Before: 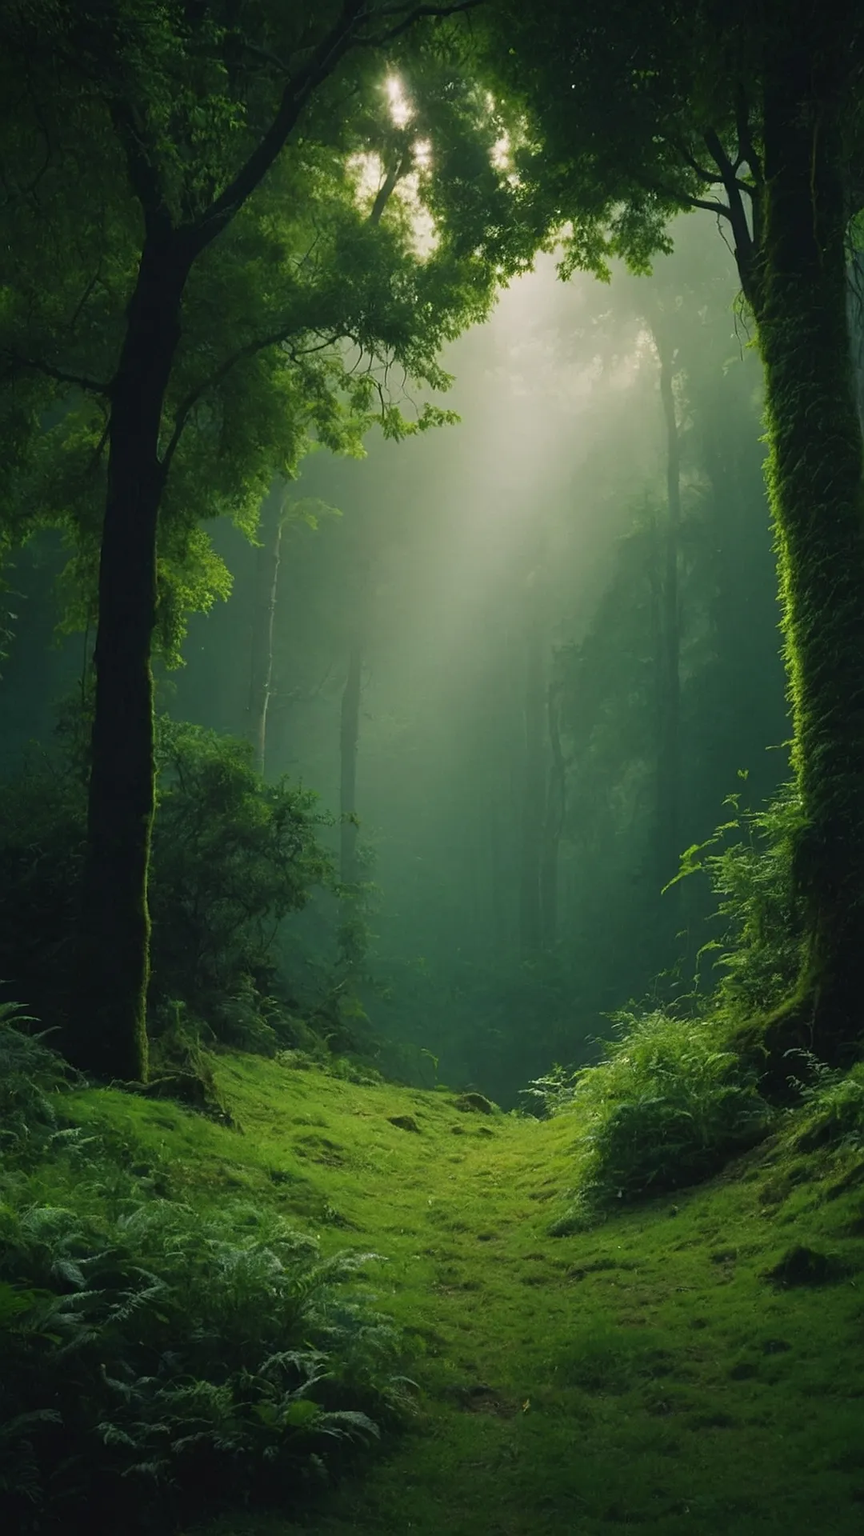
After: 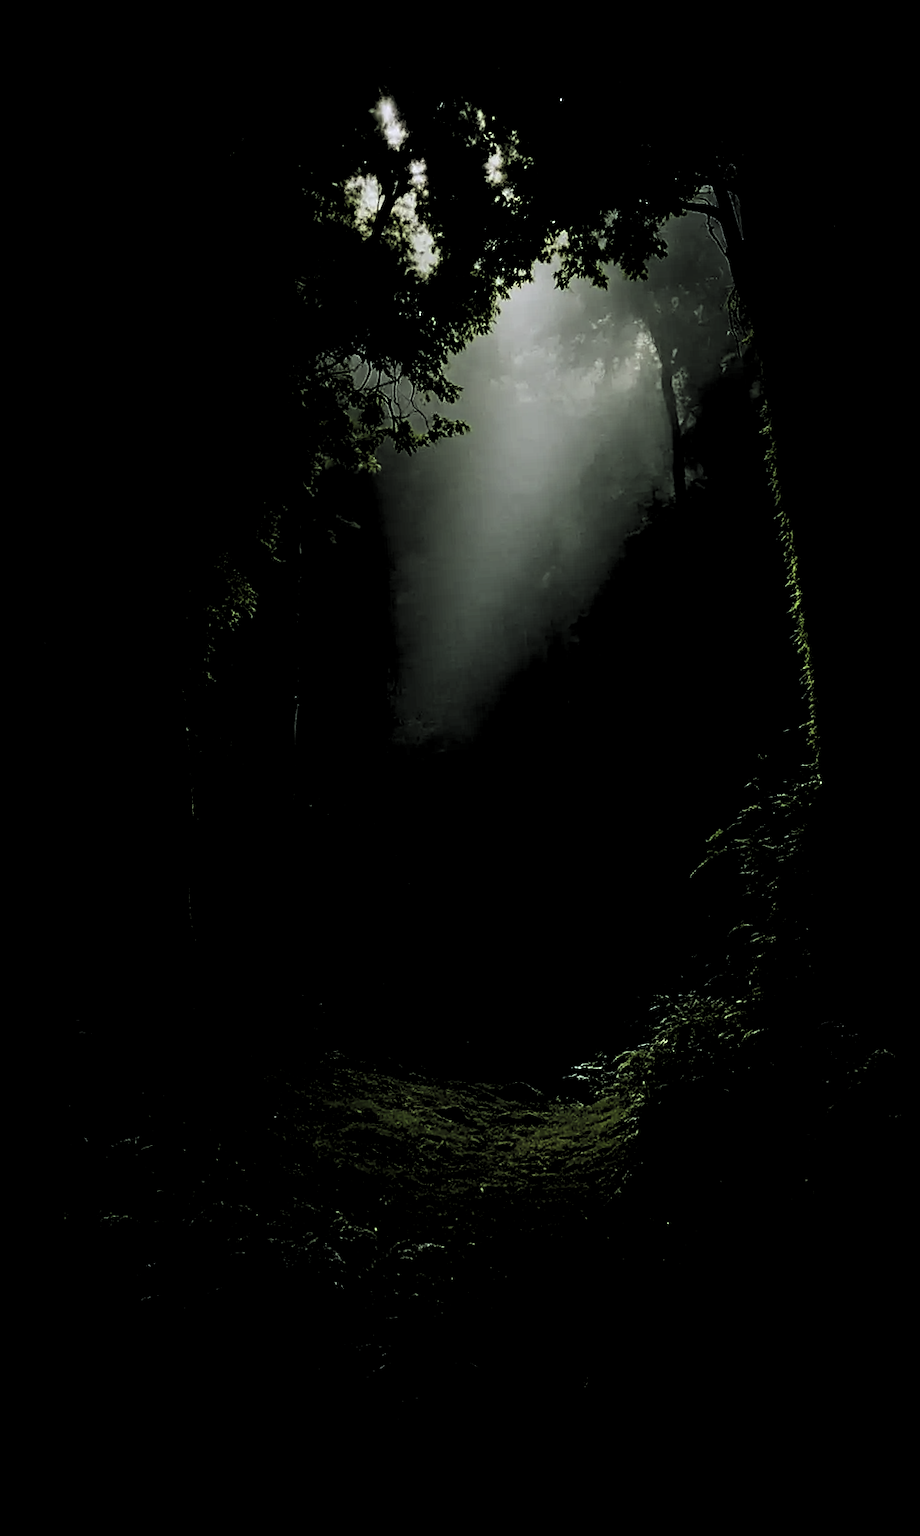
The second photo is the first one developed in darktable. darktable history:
levels: levels [0.514, 0.759, 1]
rotate and perspective: rotation -3.18°, automatic cropping off
sharpen: on, module defaults
contrast brightness saturation: contrast 0.22
white balance: red 0.954, blue 1.079
